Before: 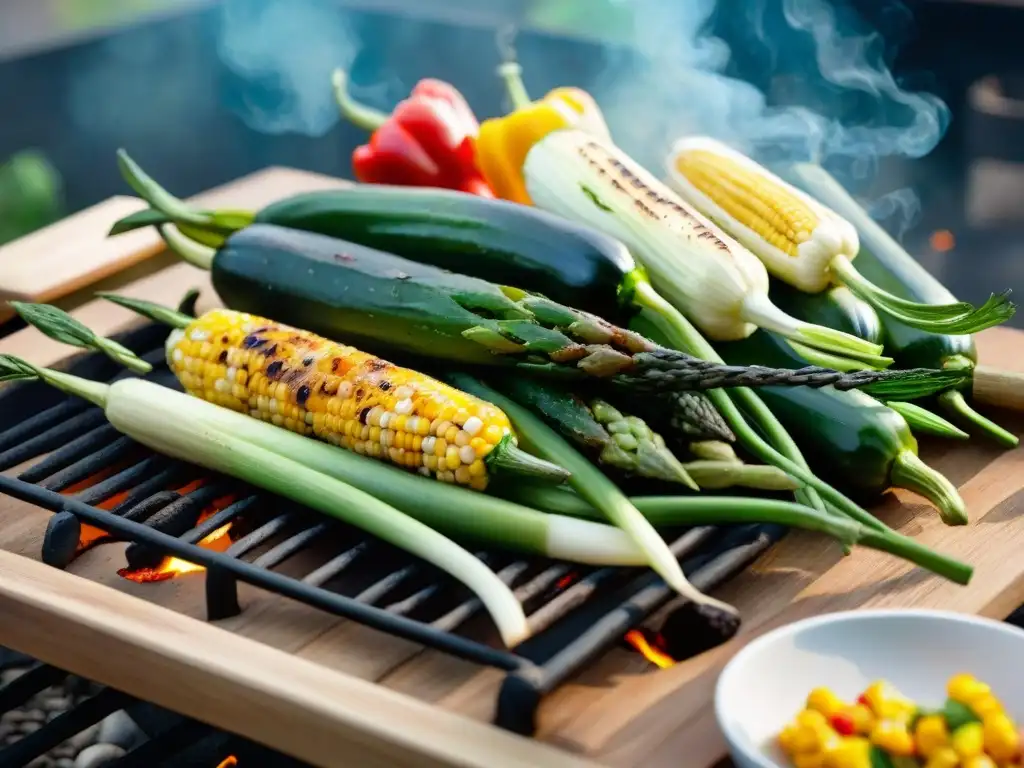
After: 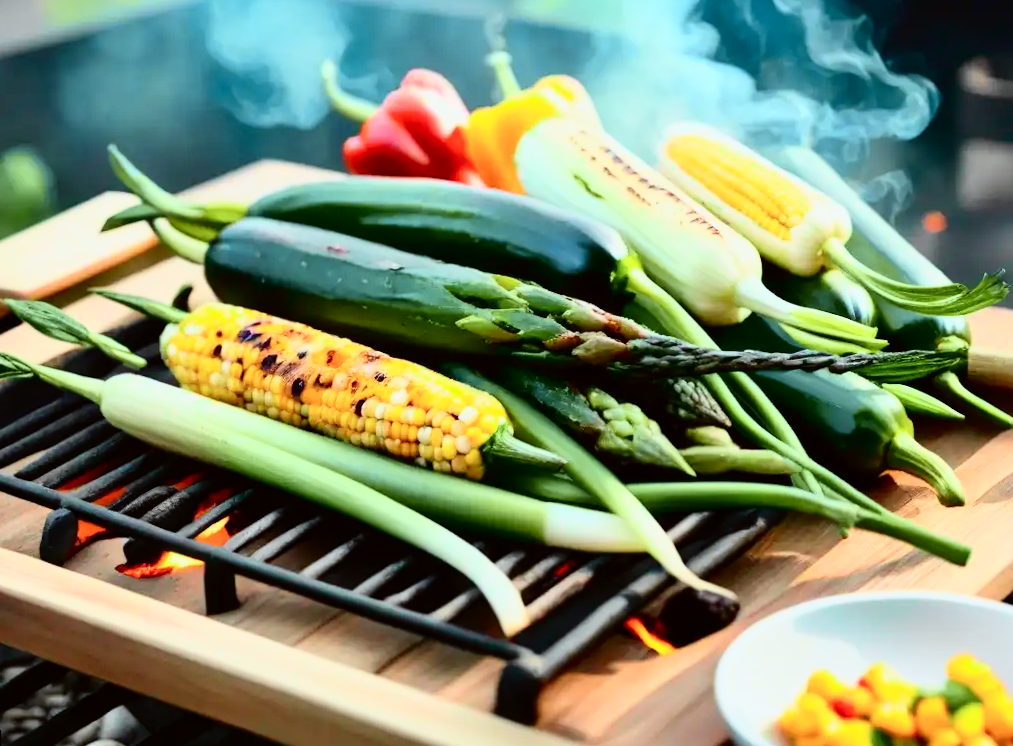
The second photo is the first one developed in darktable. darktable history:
tone curve: curves: ch0 [(0, 0) (0.131, 0.094) (0.326, 0.386) (0.481, 0.623) (0.593, 0.764) (0.812, 0.933) (1, 0.974)]; ch1 [(0, 0) (0.366, 0.367) (0.475, 0.453) (0.494, 0.493) (0.504, 0.497) (0.553, 0.584) (1, 1)]; ch2 [(0, 0) (0.333, 0.346) (0.375, 0.375) (0.424, 0.43) (0.476, 0.492) (0.502, 0.503) (0.533, 0.556) (0.566, 0.599) (0.614, 0.653) (1, 1)], color space Lab, independent channels, preserve colors none
color correction: highlights a* -2.73, highlights b* -2.09, shadows a* 2.41, shadows b* 2.73
rotate and perspective: rotation -1°, crop left 0.011, crop right 0.989, crop top 0.025, crop bottom 0.975
local contrast: mode bilateral grid, contrast 20, coarseness 50, detail 102%, midtone range 0.2
